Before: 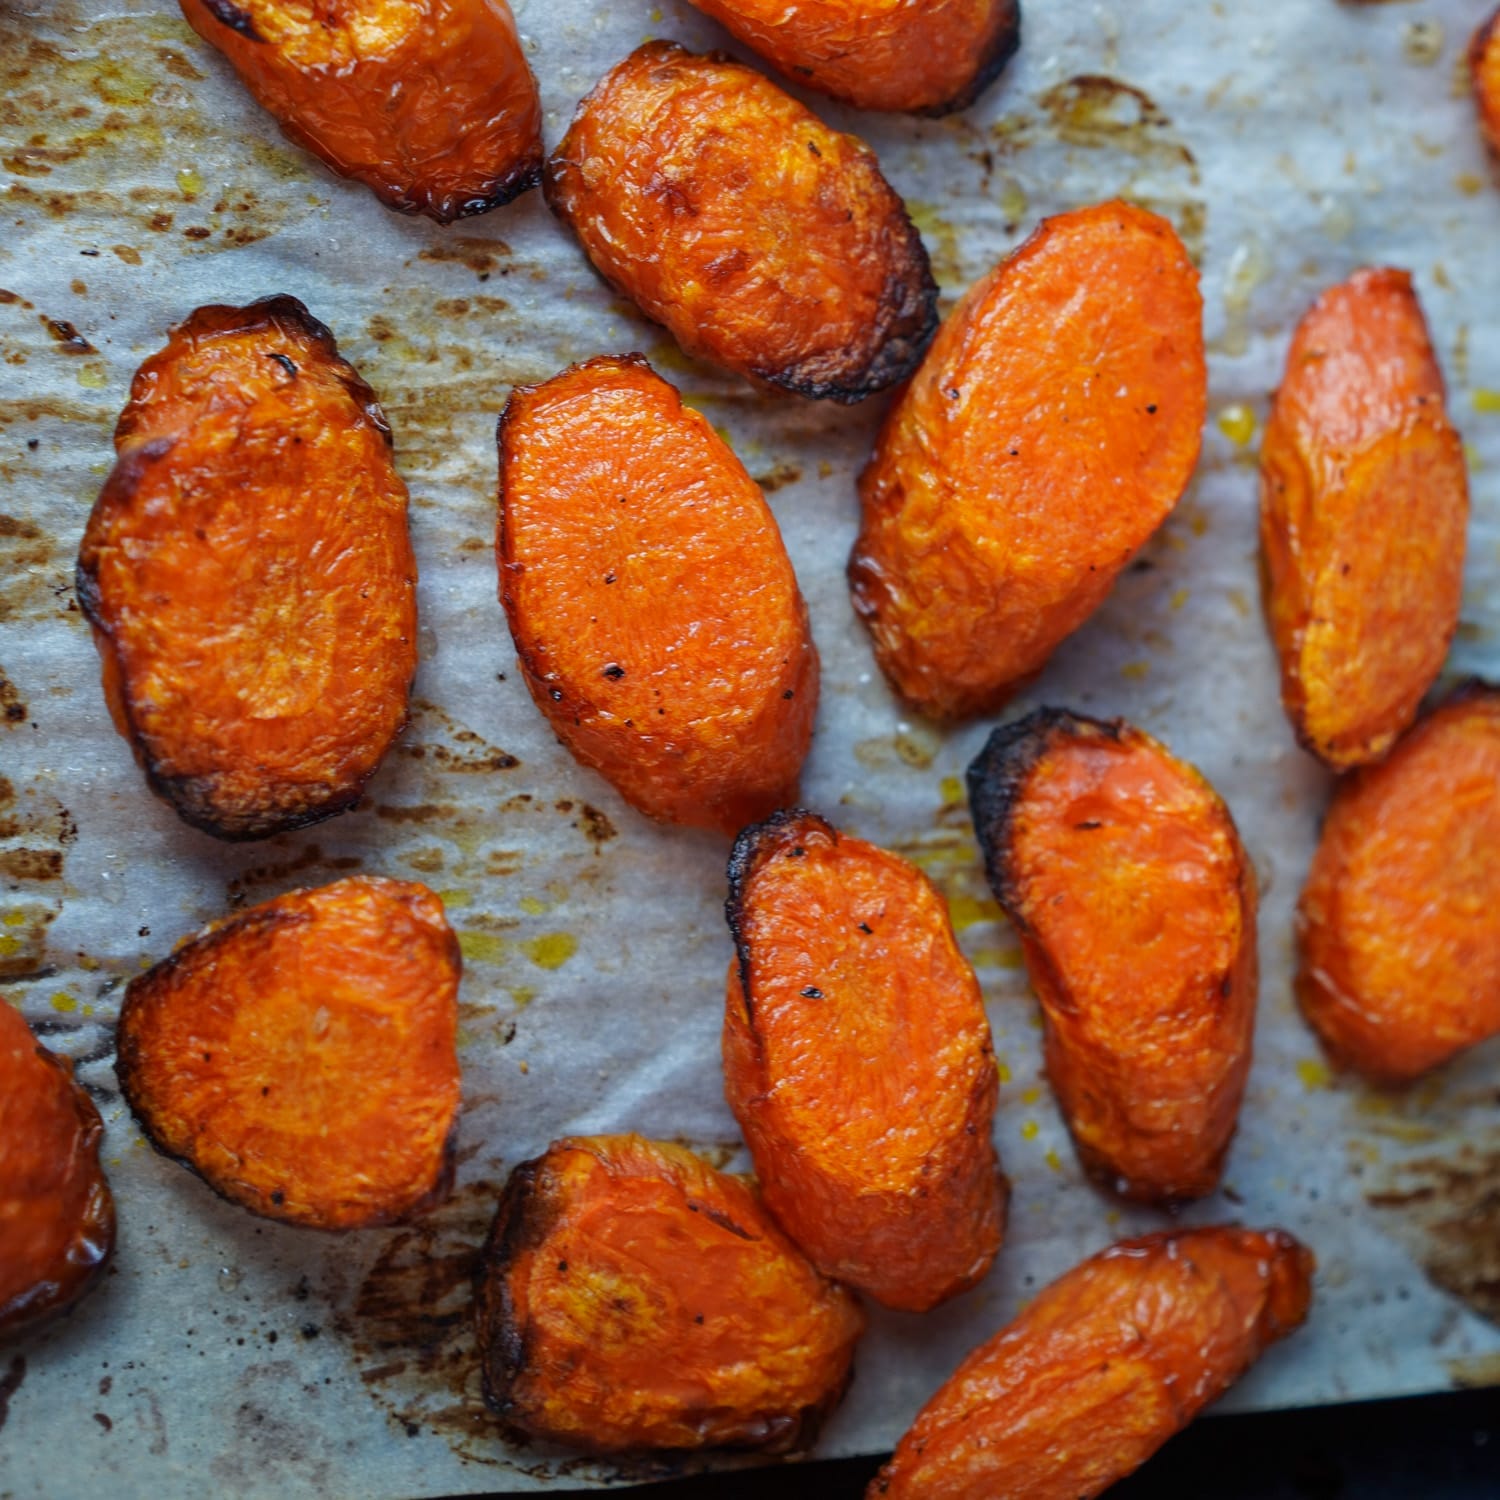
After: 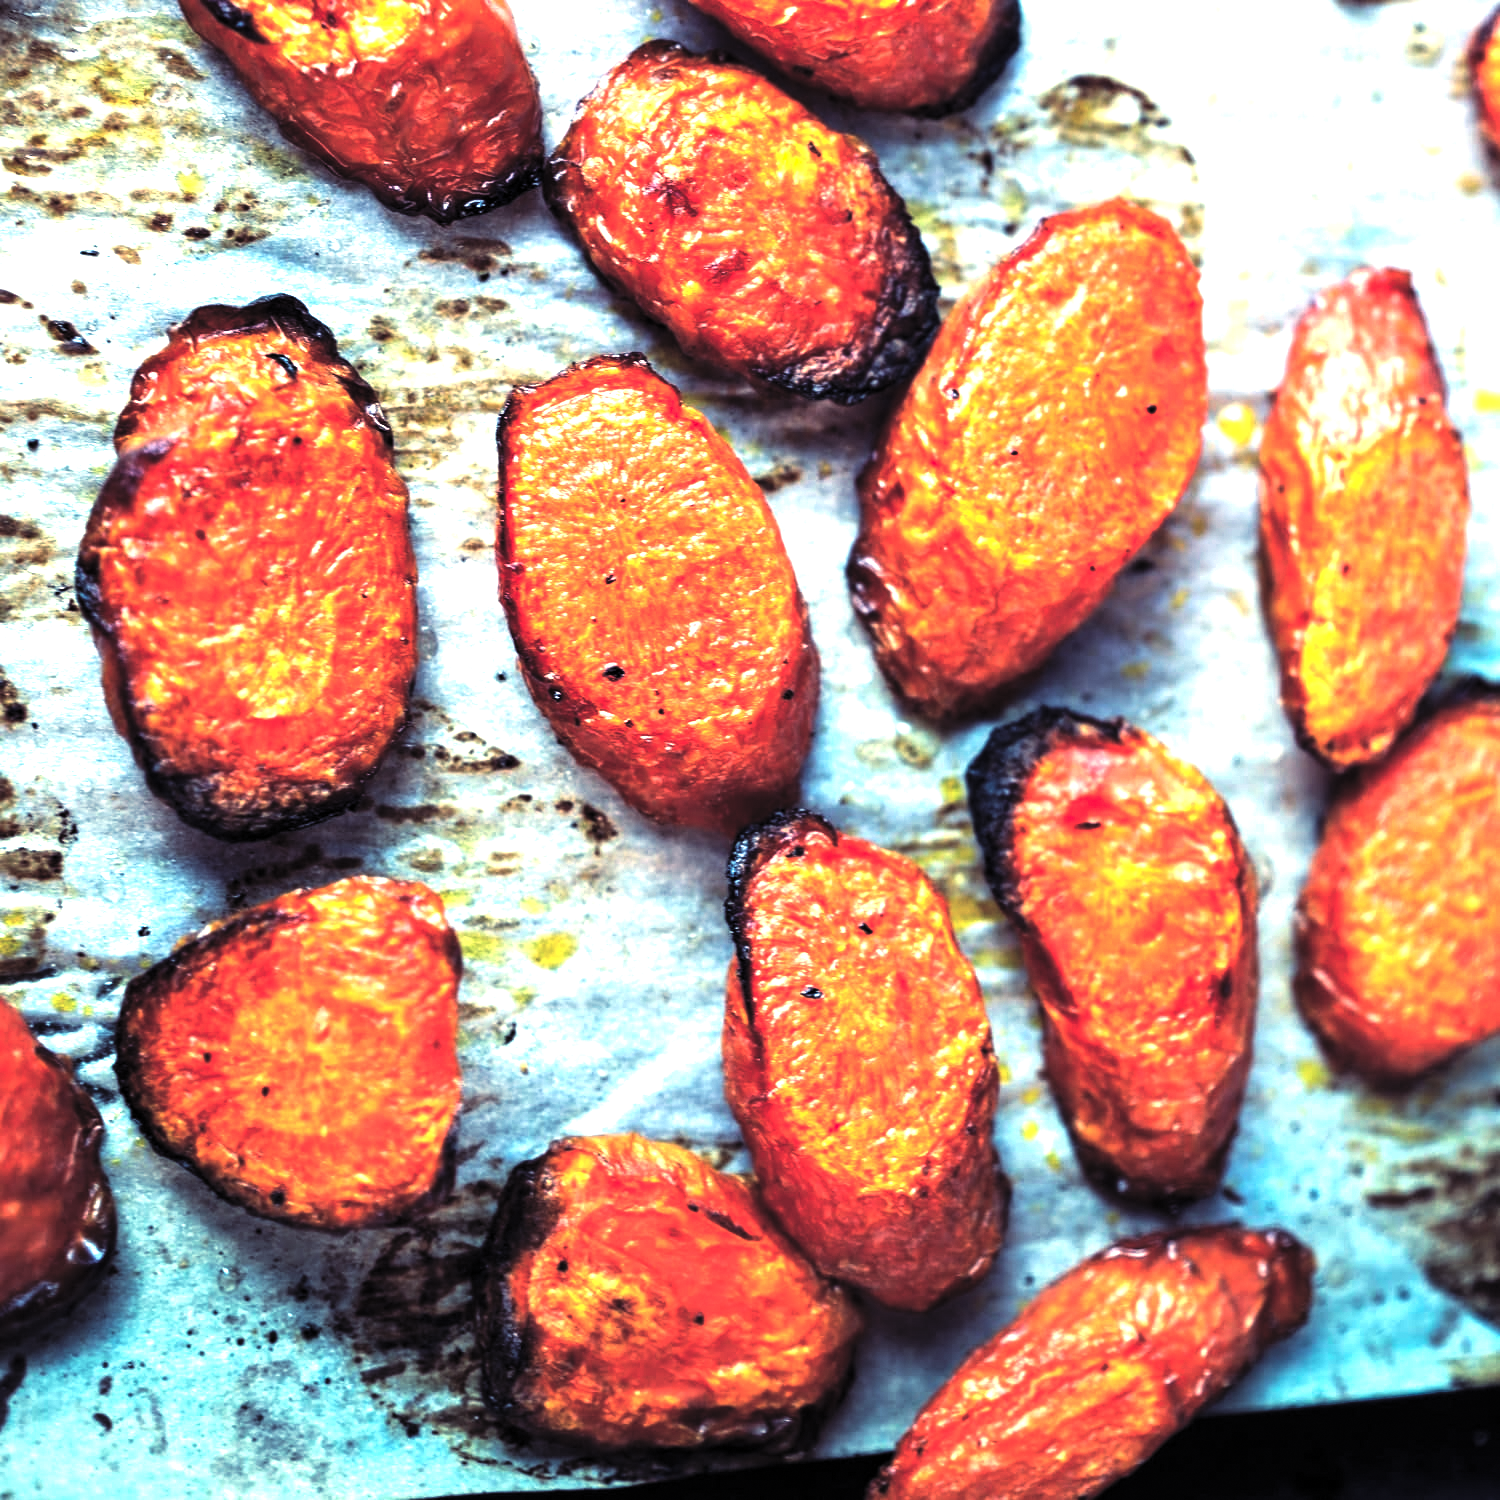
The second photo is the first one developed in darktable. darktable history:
rgb curve: curves: ch0 [(0, 0.186) (0.314, 0.284) (0.576, 0.466) (0.805, 0.691) (0.936, 0.886)]; ch1 [(0, 0.186) (0.314, 0.284) (0.581, 0.534) (0.771, 0.746) (0.936, 0.958)]; ch2 [(0, 0.216) (0.275, 0.39) (1, 1)], mode RGB, independent channels, compensate middle gray true, preserve colors none
graduated density: density 0.38 EV, hardness 21%, rotation -6.11°, saturation 32%
color balance rgb: on, module defaults
contrast equalizer: y [[0.526, 0.53, 0.532, 0.532, 0.53, 0.525], [0.5 ×6], [0.5 ×6], [0 ×6], [0 ×6]]
grain: coarseness 0.81 ISO, strength 1.34%, mid-tones bias 0%
exposure: black level correction 0, exposure 2 EV, compensate highlight preservation false
levels: mode automatic, black 0.023%, white 99.97%, levels [0.062, 0.494, 0.925]
color zones: curves: ch1 [(0, 0.513) (0.143, 0.524) (0.286, 0.511) (0.429, 0.506) (0.571, 0.503) (0.714, 0.503) (0.857, 0.508) (1, 0.513)]
